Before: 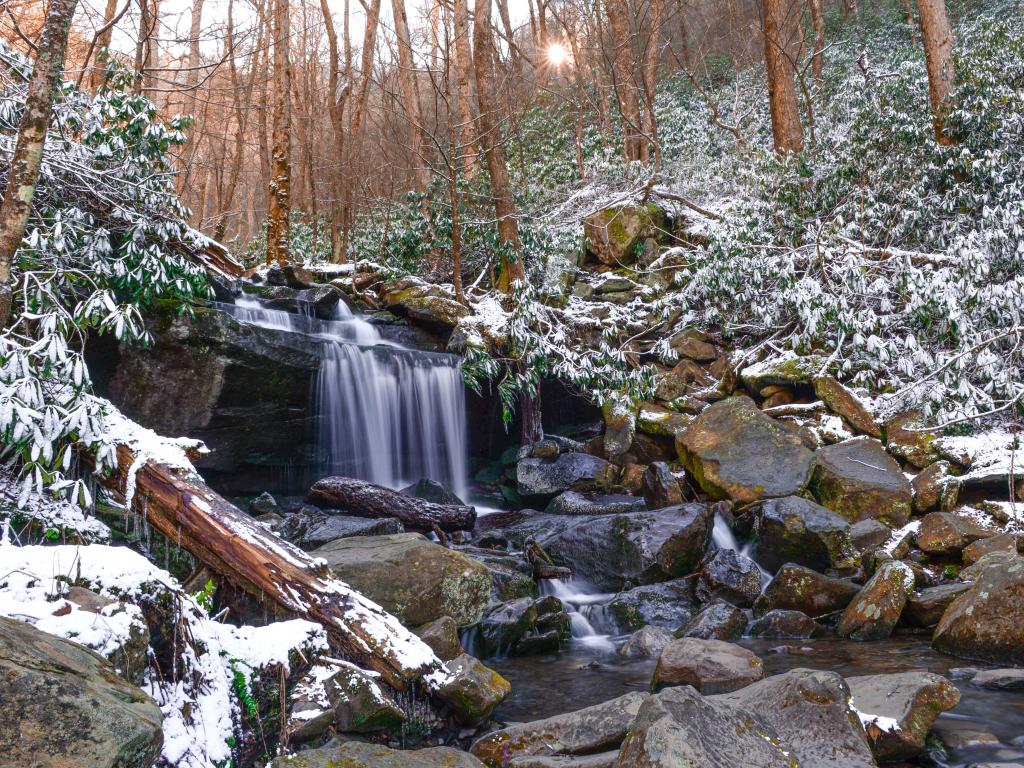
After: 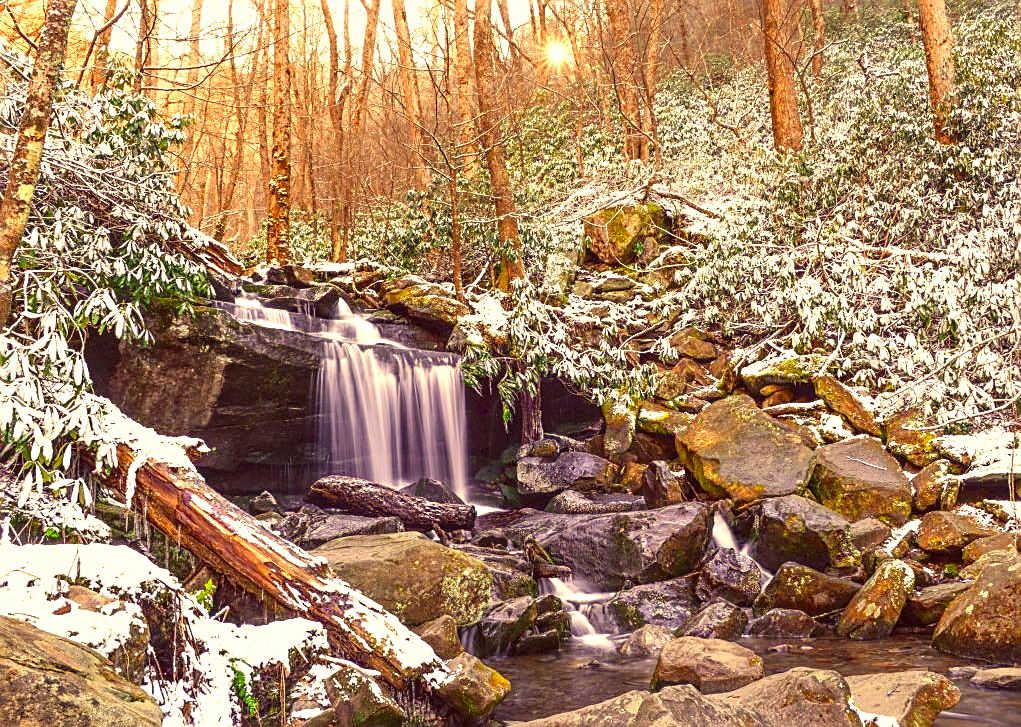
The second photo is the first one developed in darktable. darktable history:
color correction: highlights a* 10.07, highlights b* 39.33, shadows a* 14.63, shadows b* 3.1
sharpen: on, module defaults
crop: top 0.258%, right 0.256%, bottom 5.045%
exposure: exposure 1 EV, compensate highlight preservation false
